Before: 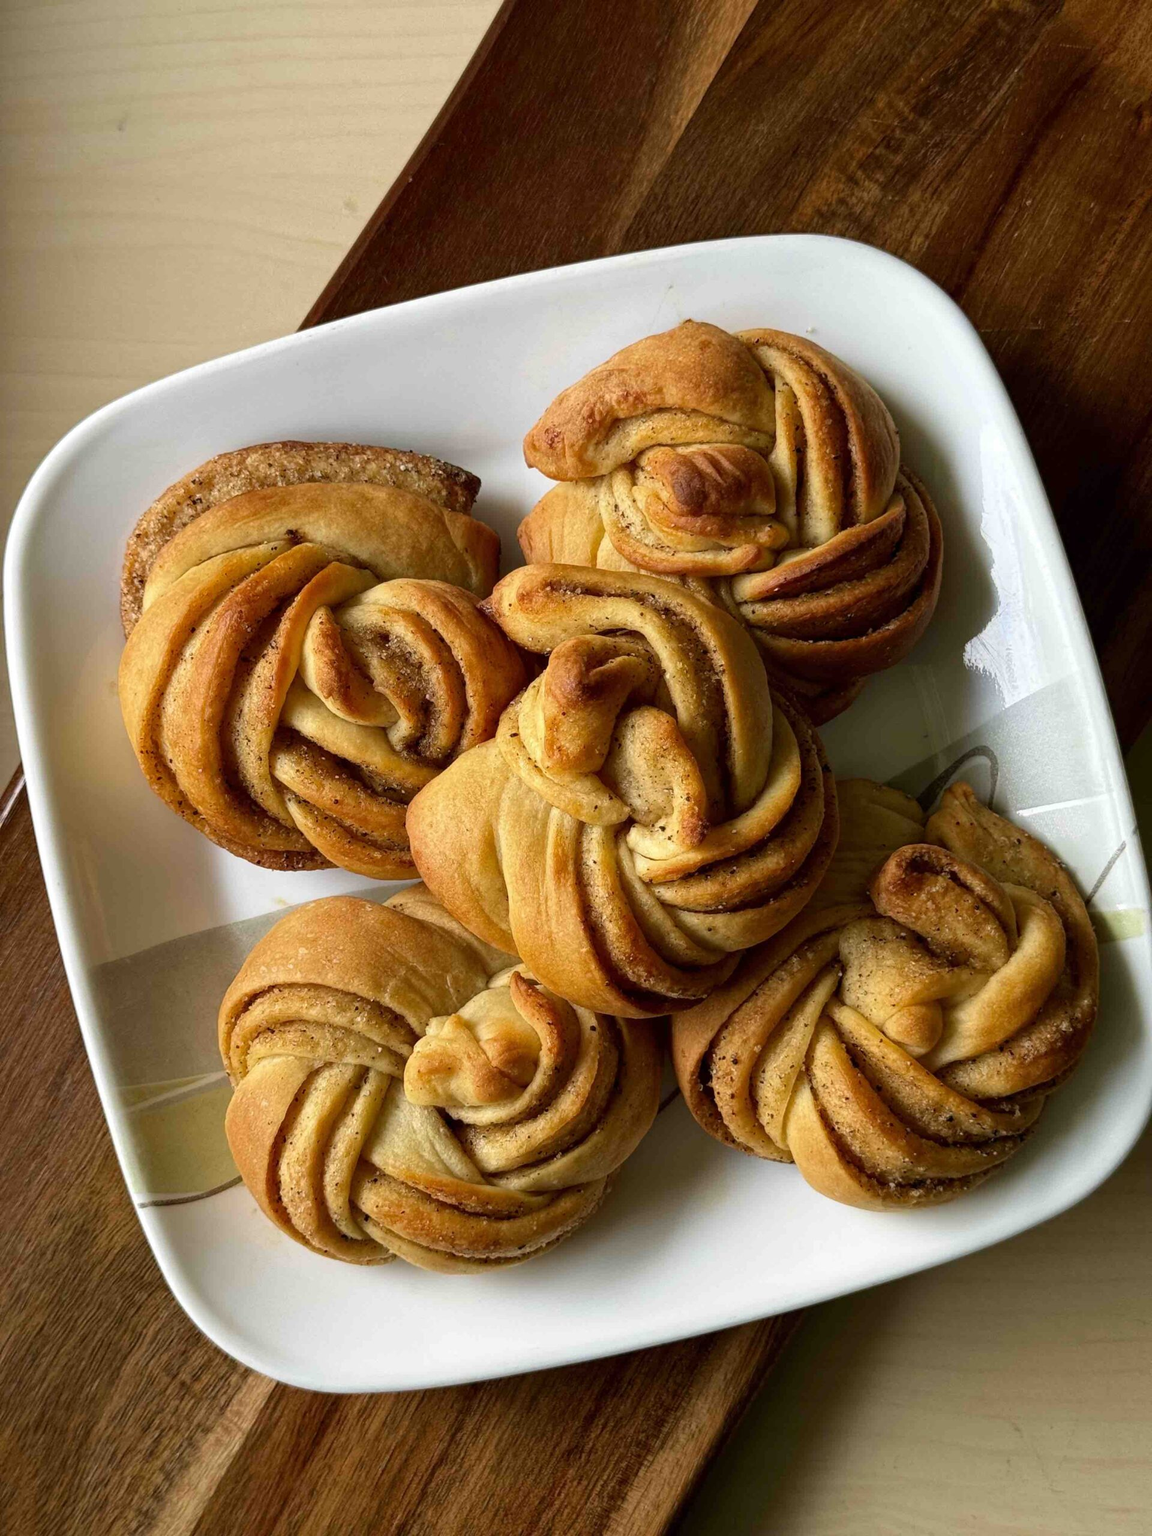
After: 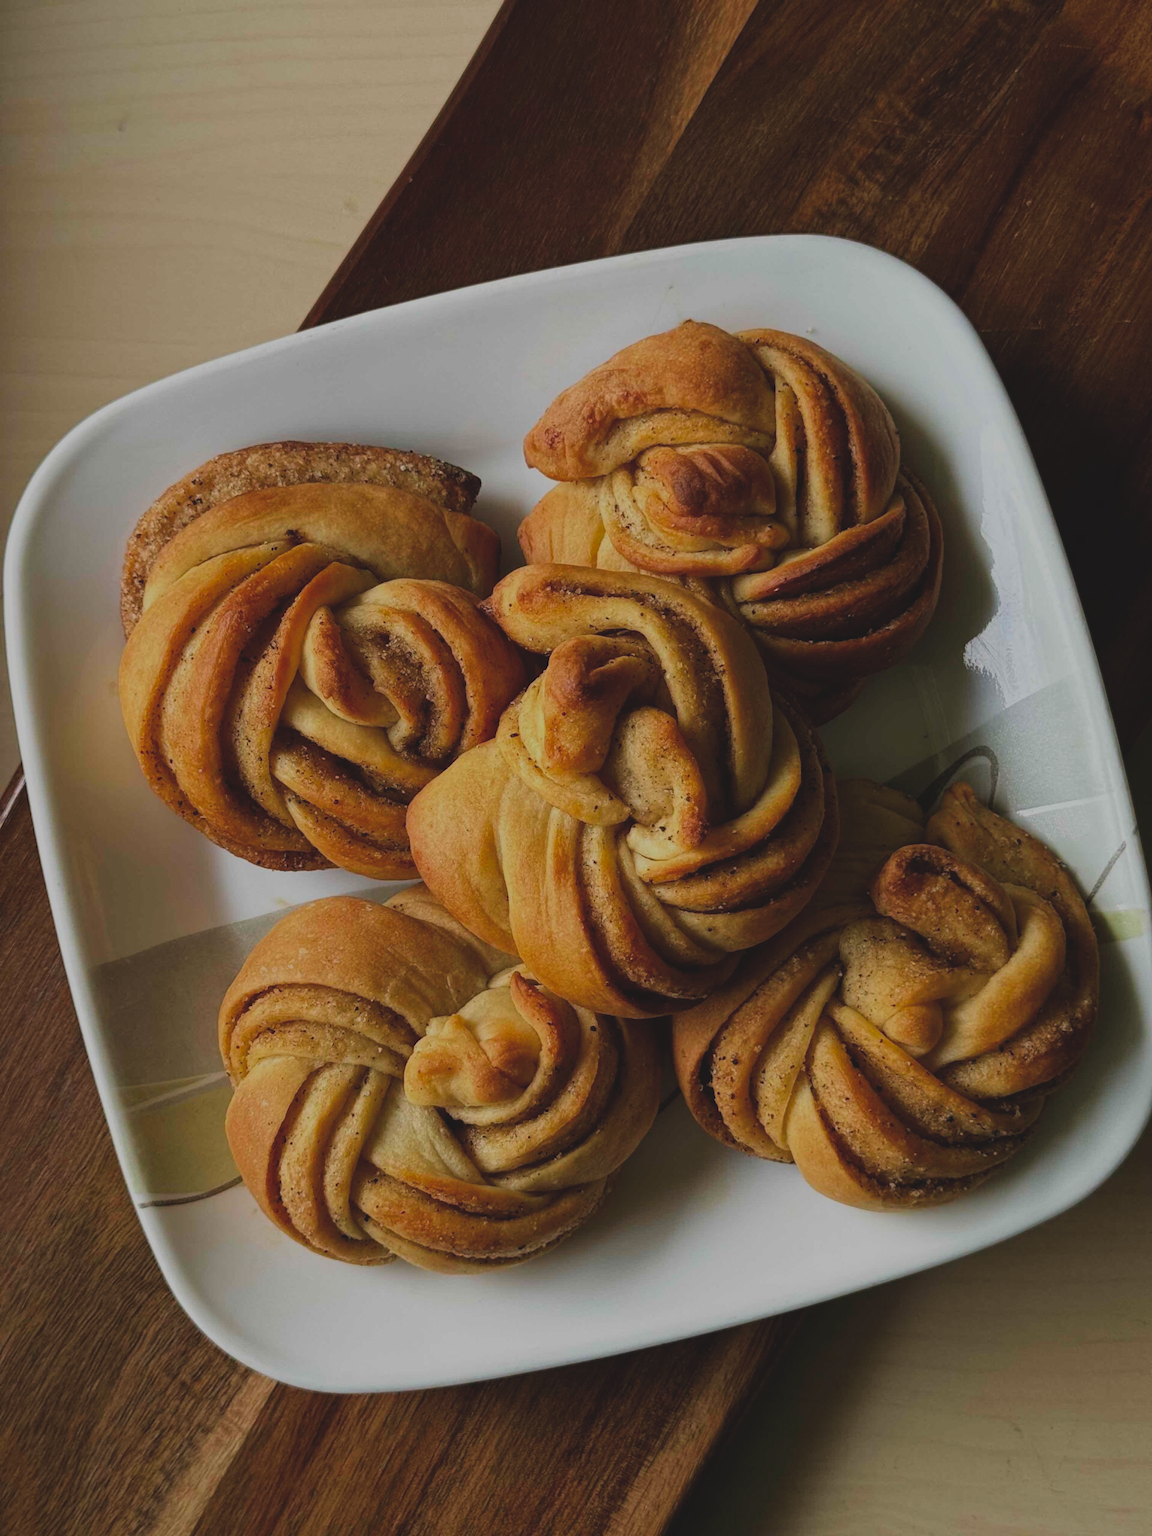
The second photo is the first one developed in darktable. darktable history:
filmic rgb: black relative exposure -7.65 EV, white relative exposure 4.56 EV, hardness 3.61
exposure: black level correction -0.036, exposure -0.497 EV, compensate highlight preservation false
contrast brightness saturation: brightness -0.09
